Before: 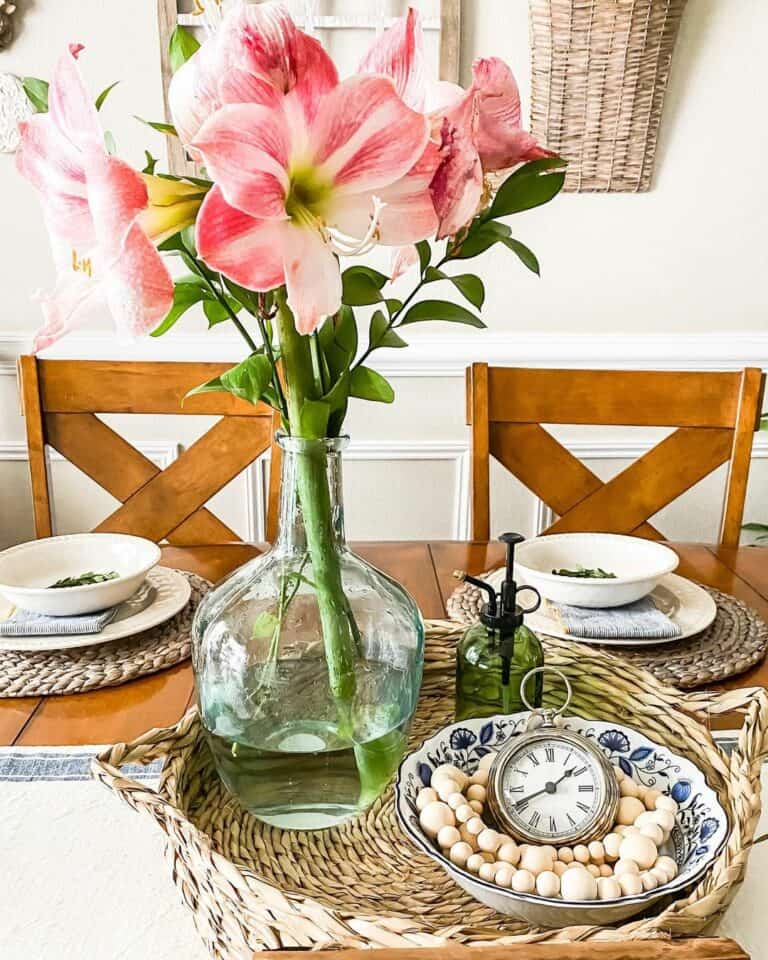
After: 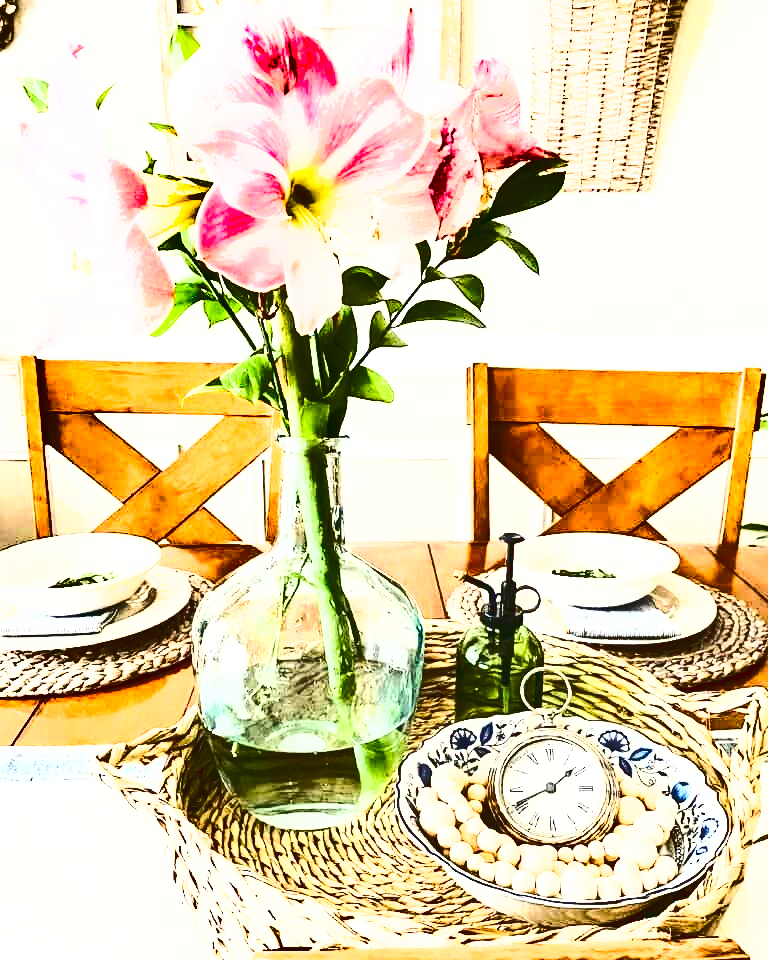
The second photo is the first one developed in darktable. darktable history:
tone equalizer: -8 EV -0.428 EV, -7 EV -0.363 EV, -6 EV -0.296 EV, -5 EV -0.204 EV, -3 EV 0.204 EV, -2 EV 0.304 EV, -1 EV 0.364 EV, +0 EV 0.396 EV
base curve: curves: ch0 [(0, 0.015) (0.085, 0.116) (0.134, 0.298) (0.19, 0.545) (0.296, 0.764) (0.599, 0.982) (1, 1)]
shadows and highlights: soften with gaussian
color balance rgb: perceptual saturation grading › global saturation 20%, perceptual saturation grading › highlights -50.414%, perceptual saturation grading › shadows 30.408%, perceptual brilliance grading › global brilliance 15.228%, perceptual brilliance grading › shadows -34.737%, global vibrance 9.988%
